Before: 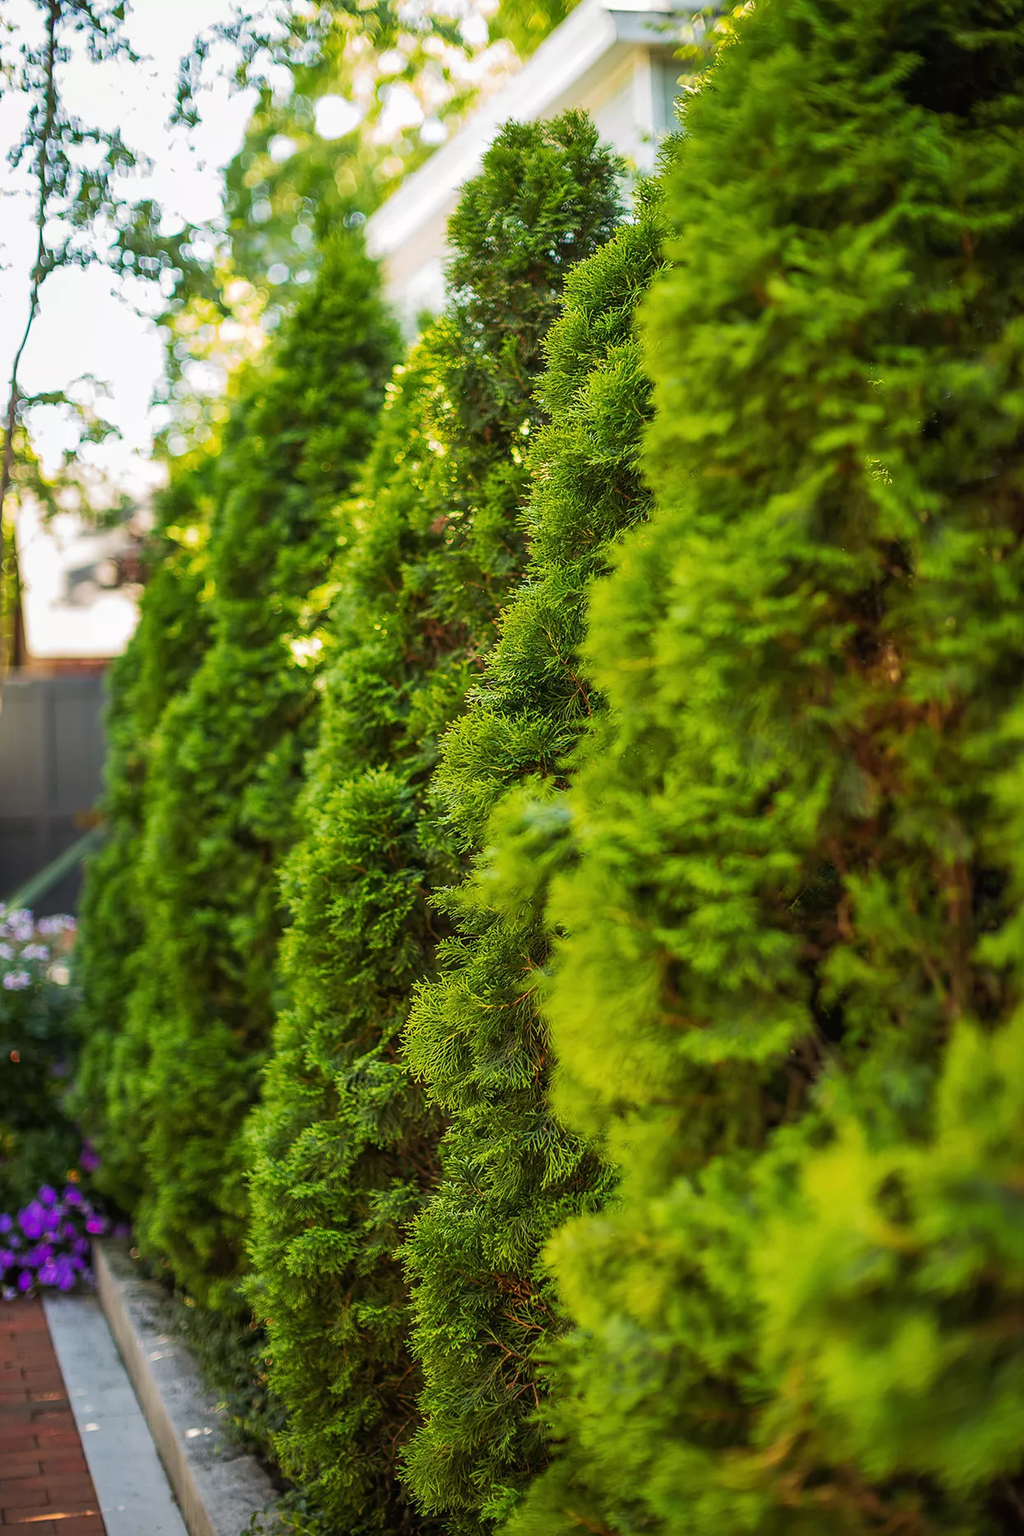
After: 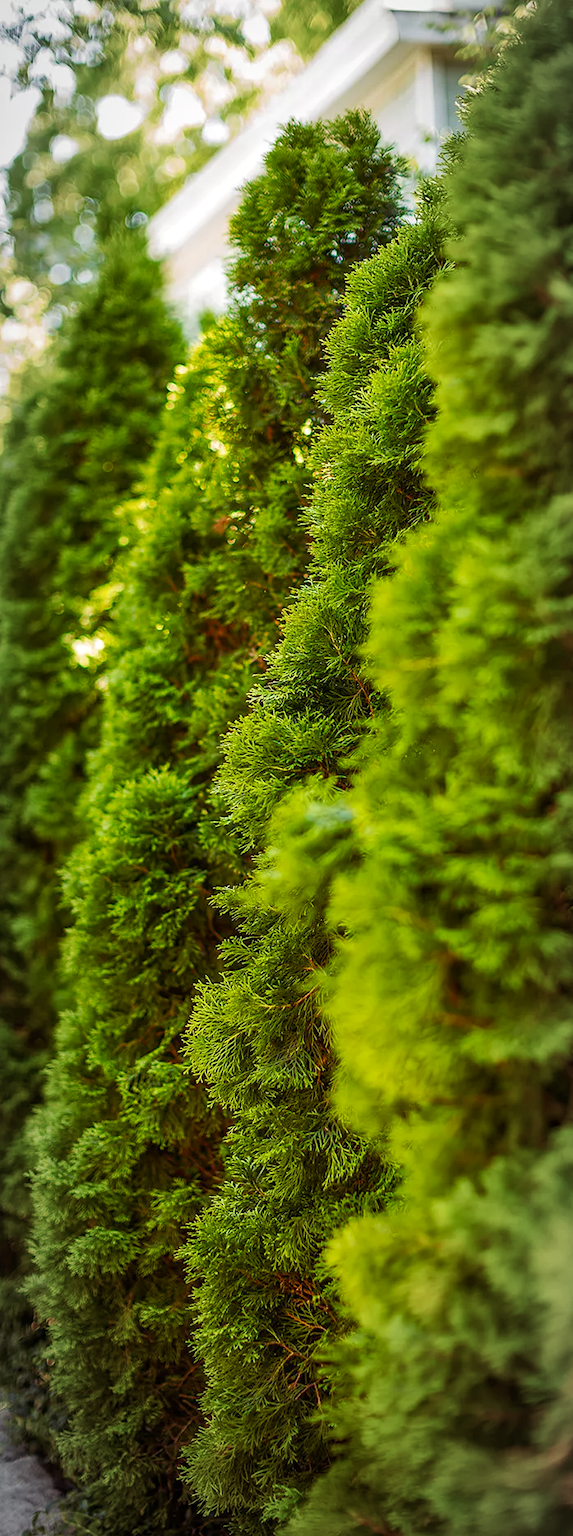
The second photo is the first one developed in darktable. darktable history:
local contrast: mode bilateral grid, contrast 11, coarseness 25, detail 115%, midtone range 0.2
crop: left 21.341%, right 22.626%
color balance rgb: shadows lift › luminance 0.541%, shadows lift › chroma 6.938%, shadows lift › hue 302.13°, perceptual saturation grading › global saturation 44.839%, perceptual saturation grading › highlights -49.54%, perceptual saturation grading › shadows 29.994%, contrast 5.014%
vignetting: fall-off start 67.58%, fall-off radius 67.58%, brightness -0.276, automatic ratio true, unbound false
